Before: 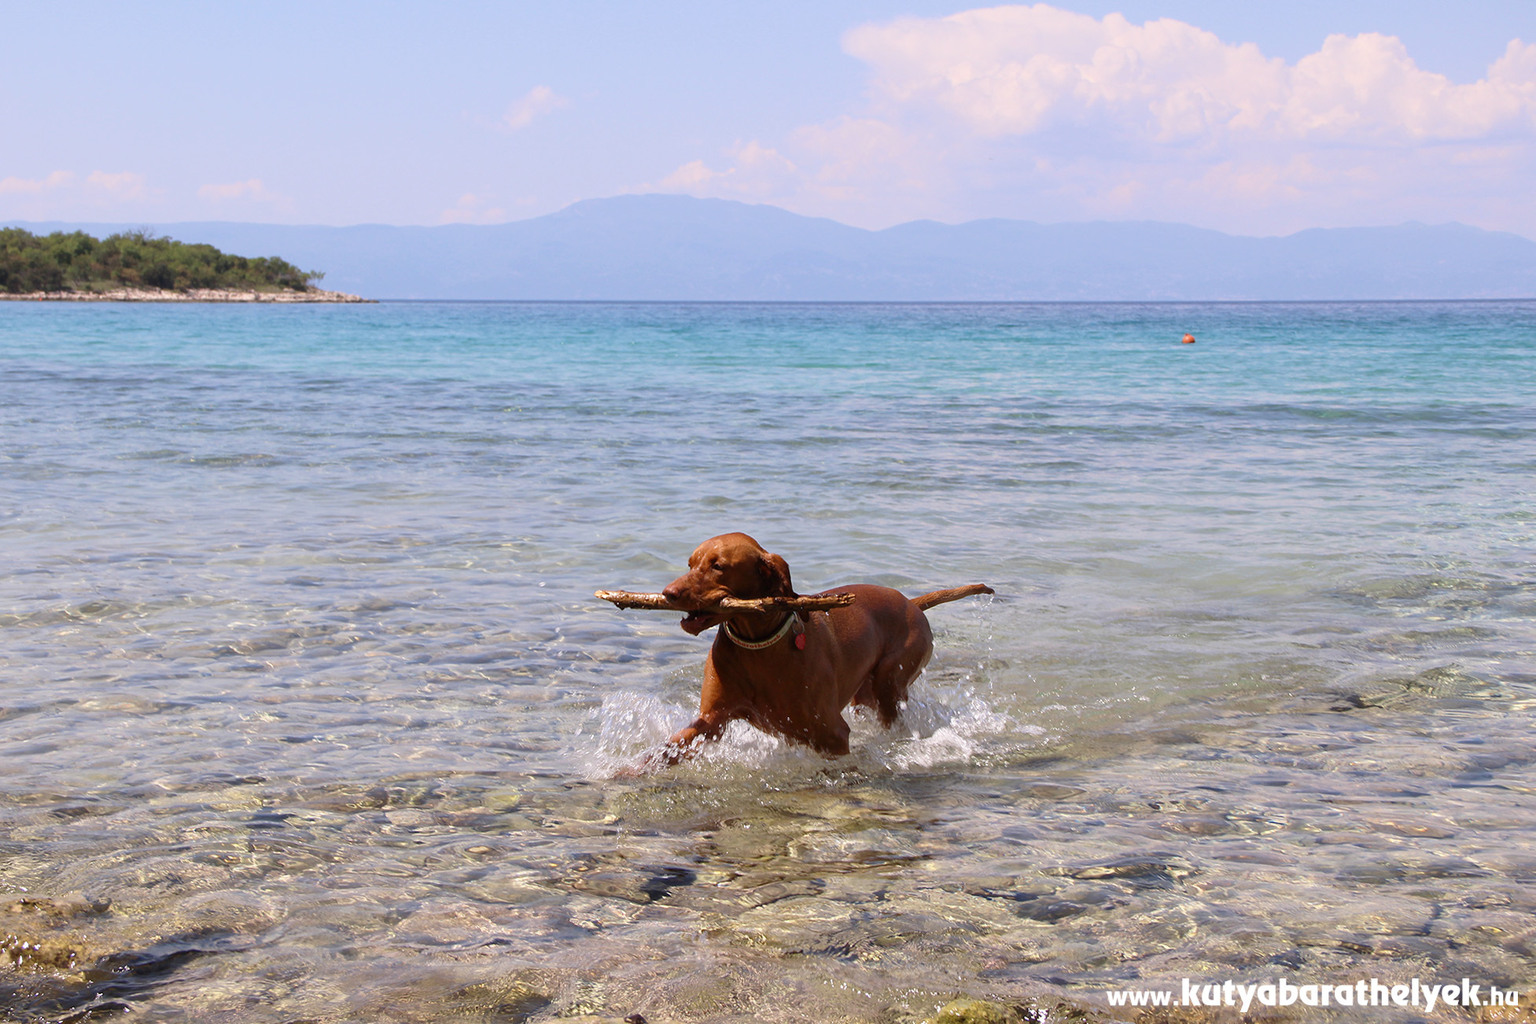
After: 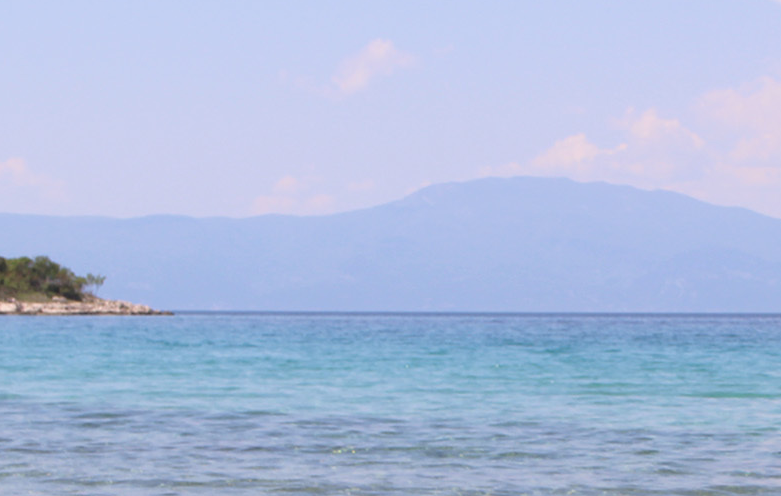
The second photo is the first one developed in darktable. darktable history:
crop: left 15.784%, top 5.427%, right 44.189%, bottom 56.426%
